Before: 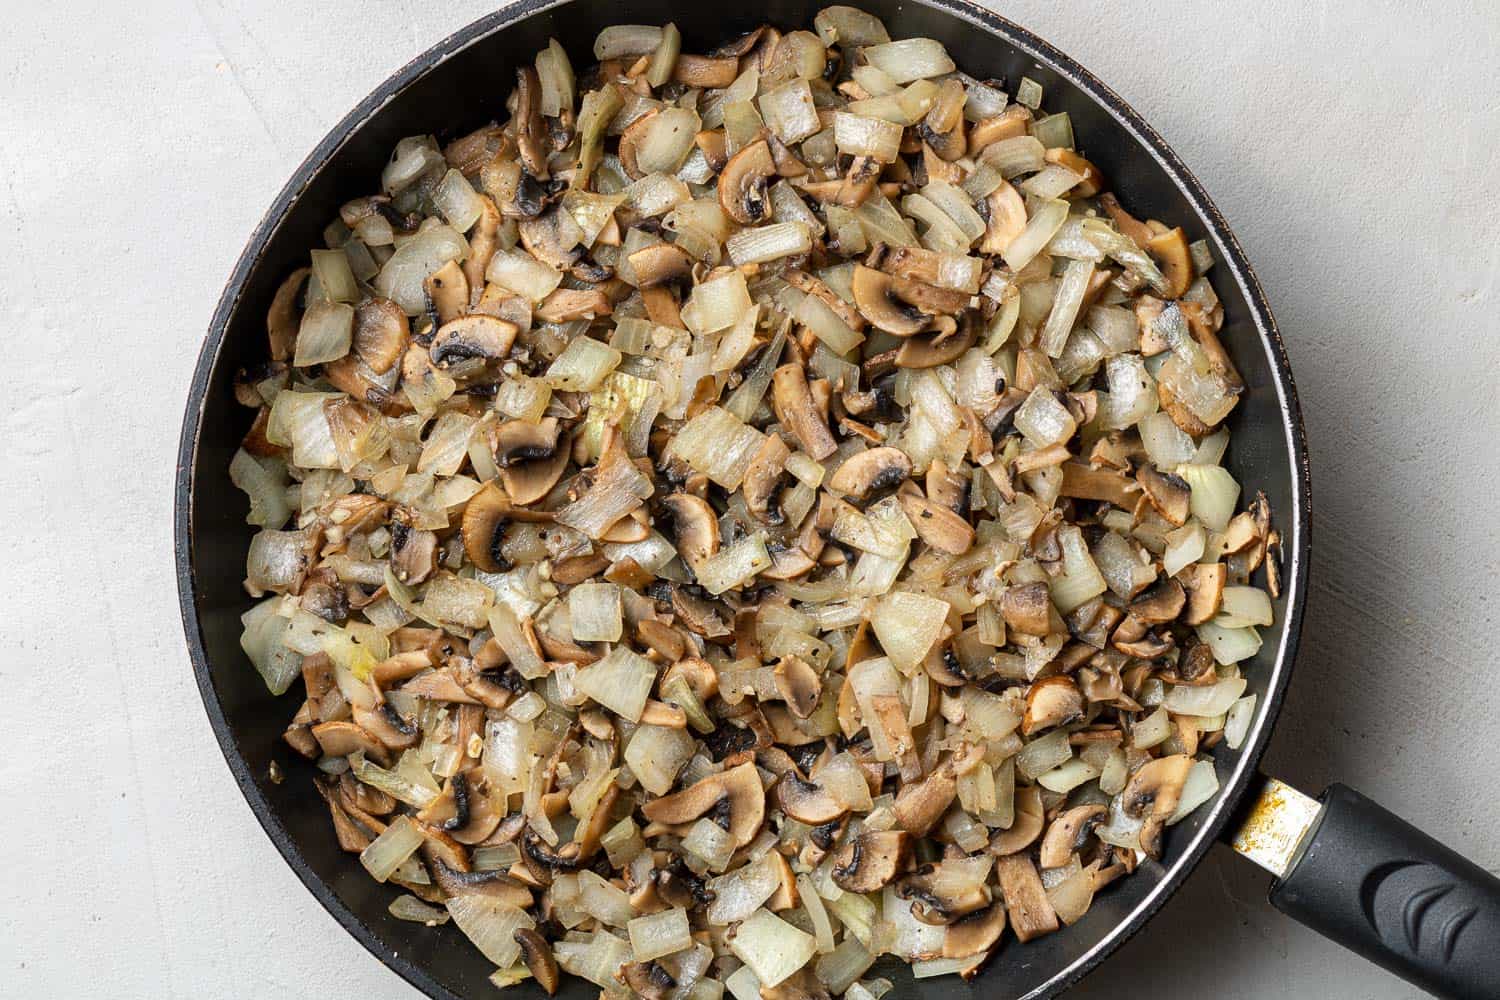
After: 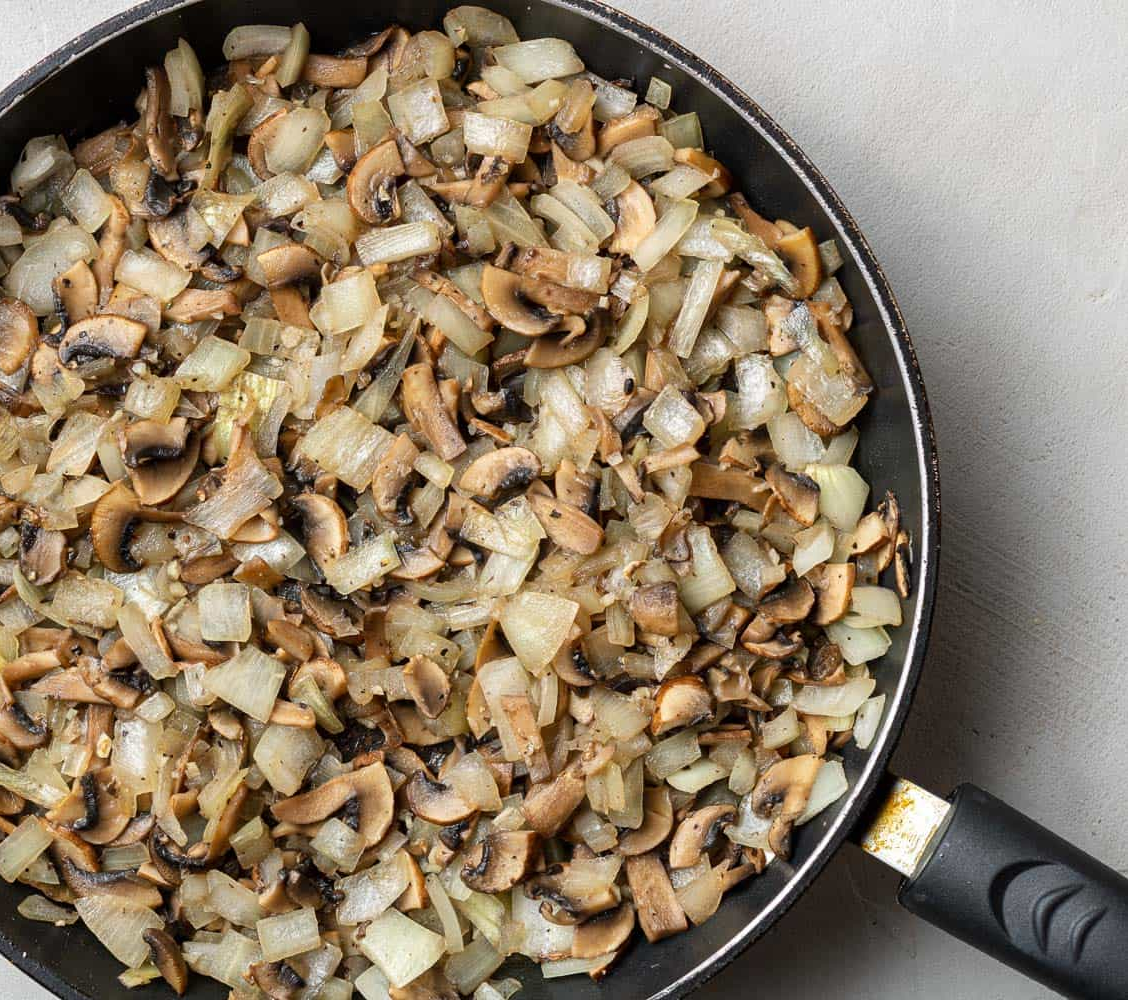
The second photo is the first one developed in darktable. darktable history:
crop and rotate: left 24.795%
